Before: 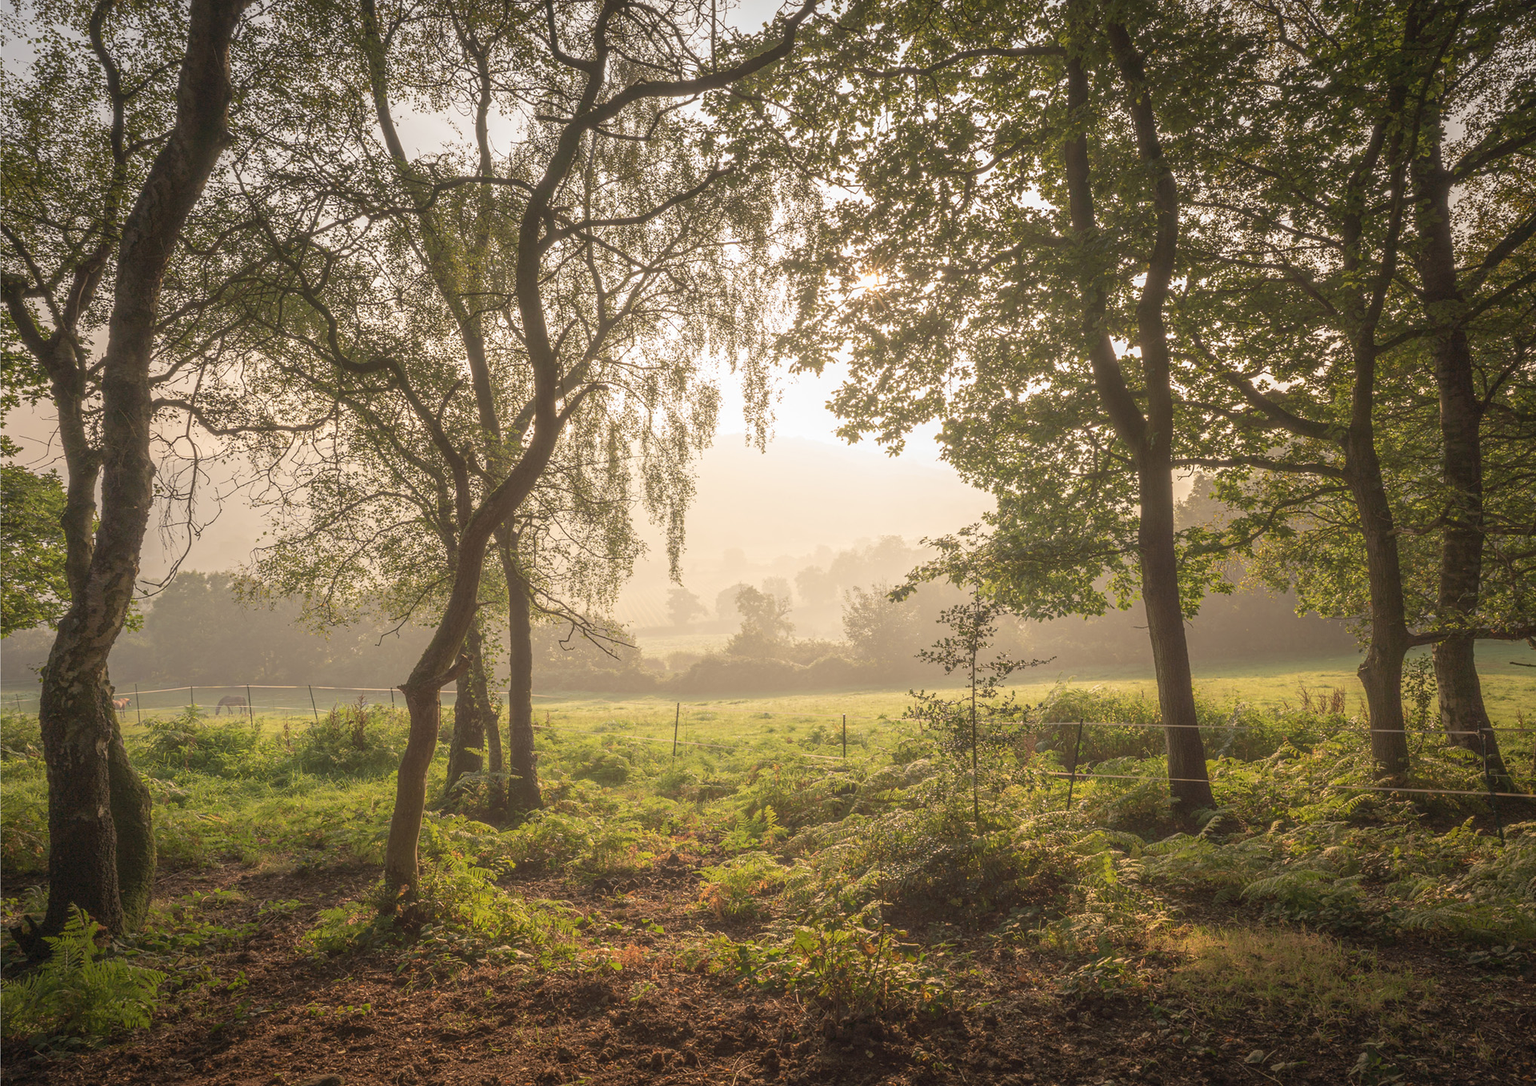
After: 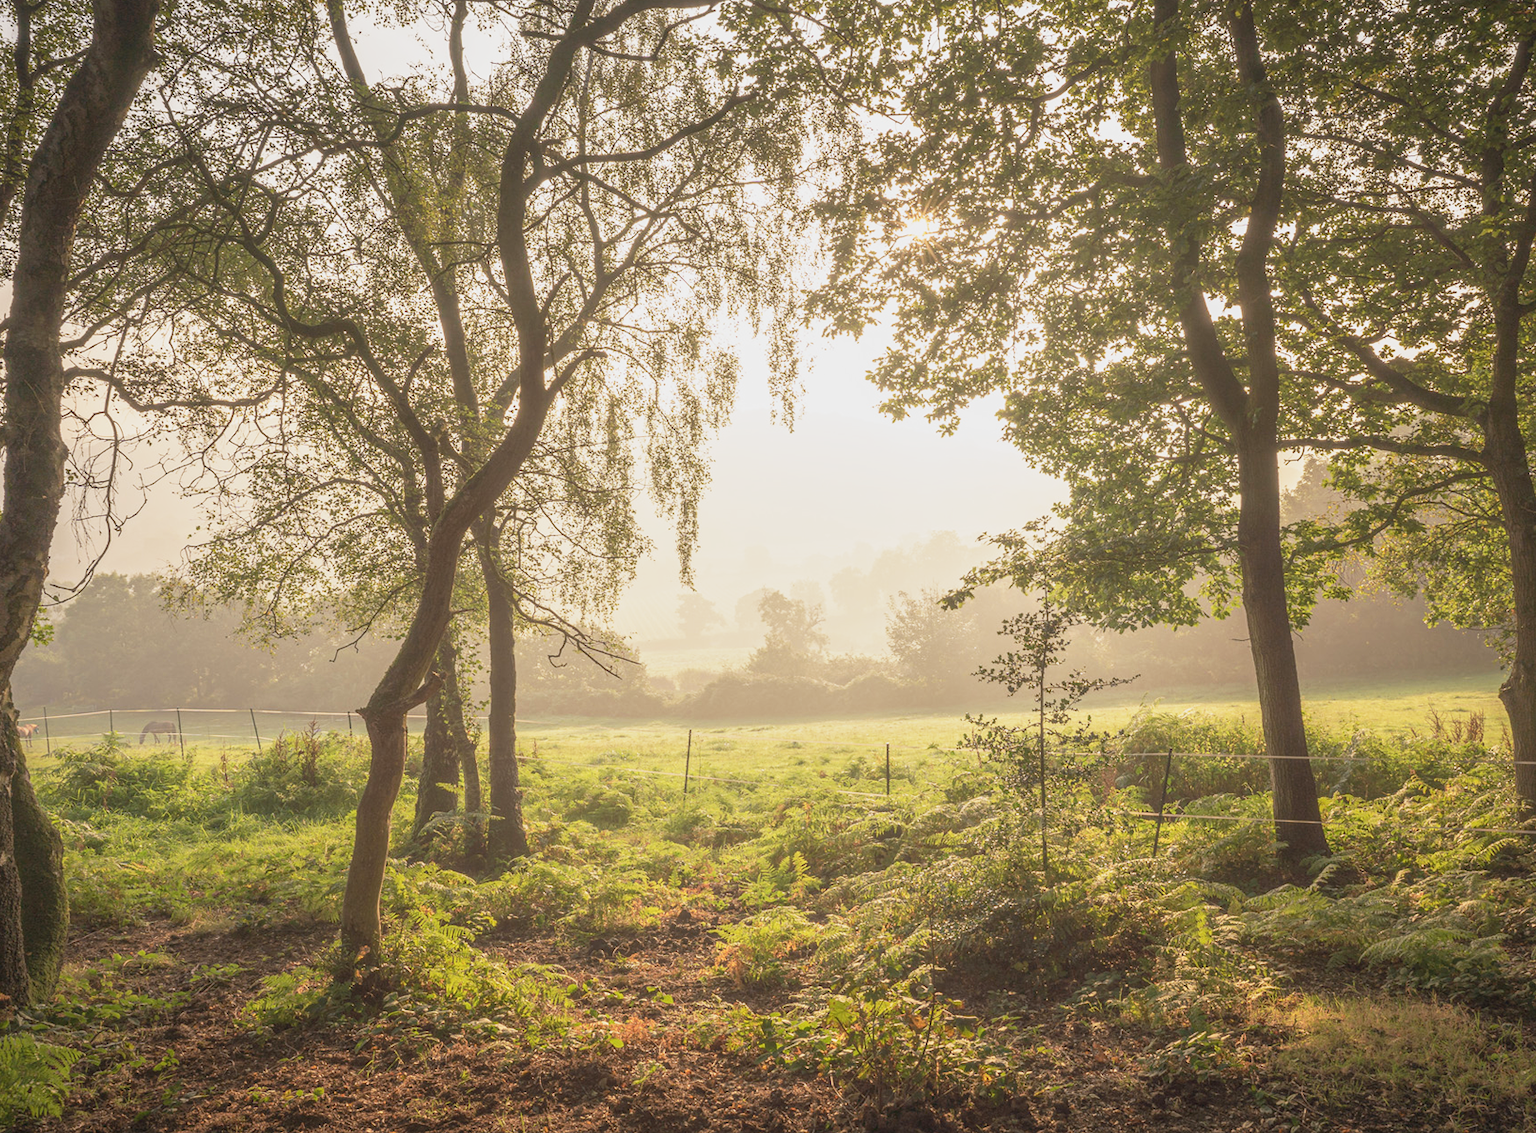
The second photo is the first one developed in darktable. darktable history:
base curve: curves: ch0 [(0, 0) (0.088, 0.125) (0.176, 0.251) (0.354, 0.501) (0.613, 0.749) (1, 0.877)], preserve colors none
crop: left 6.43%, top 8.316%, right 9.526%, bottom 3.96%
shadows and highlights: radius 125.43, shadows 30.48, highlights -31.09, low approximation 0.01, soften with gaussian
